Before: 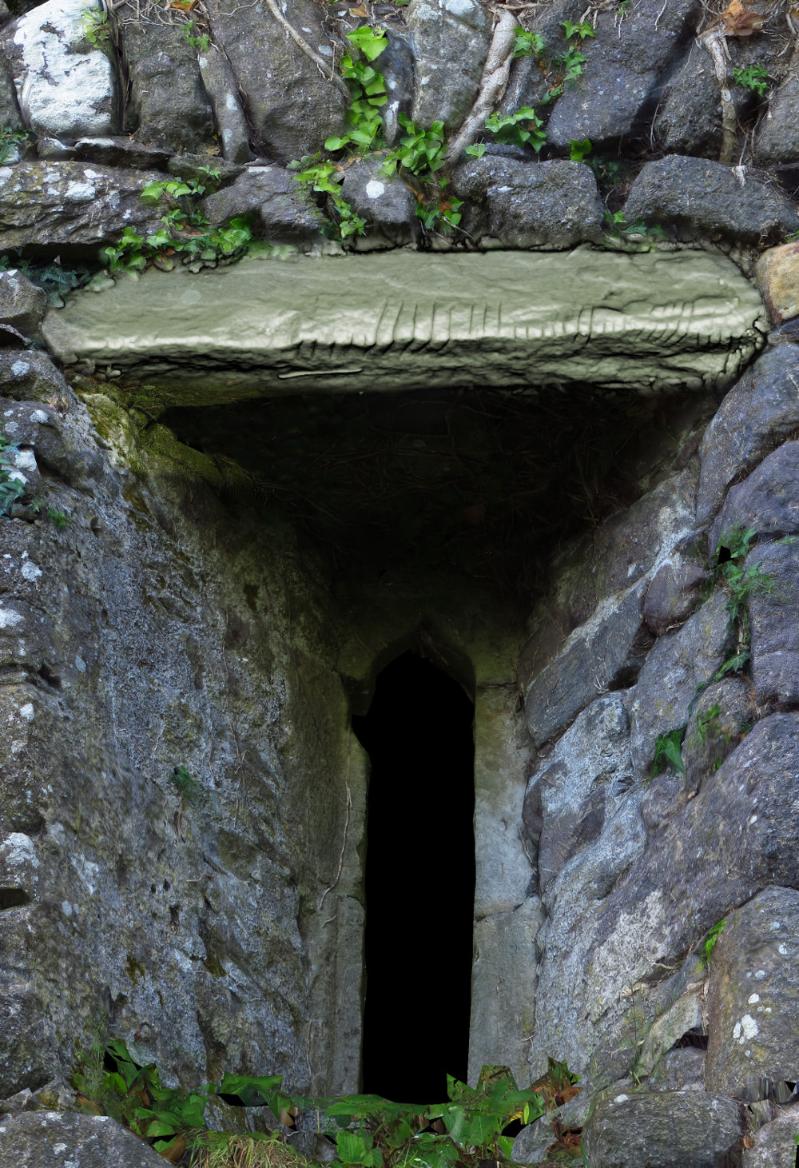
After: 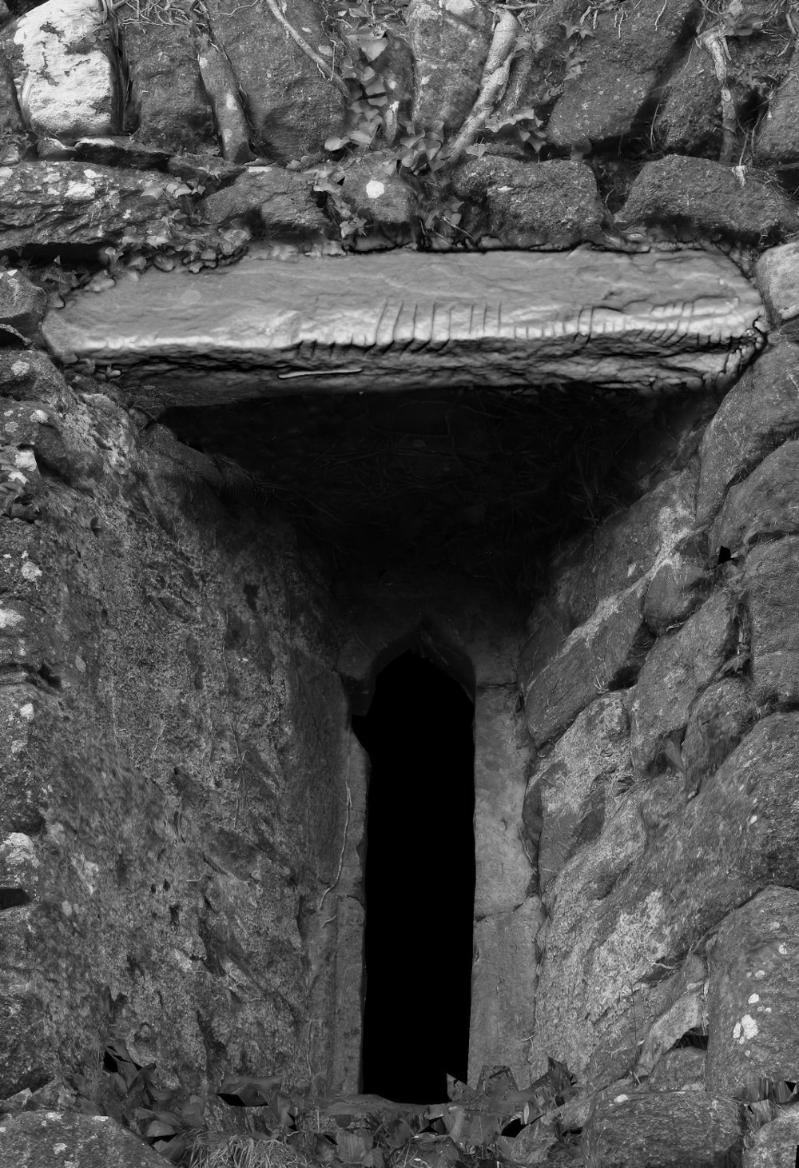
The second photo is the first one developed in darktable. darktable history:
white balance: red 0.871, blue 1.249
monochrome: a 0, b 0, size 0.5, highlights 0.57
